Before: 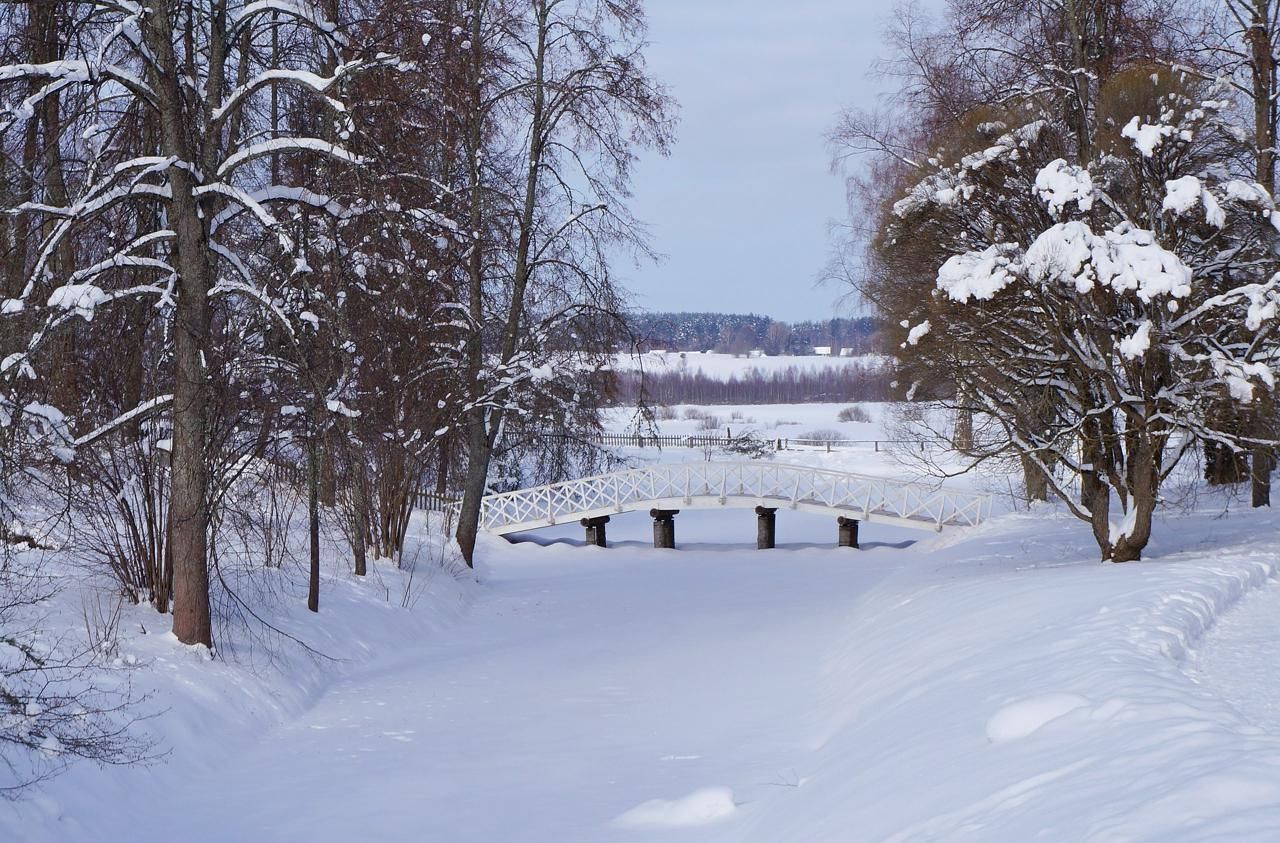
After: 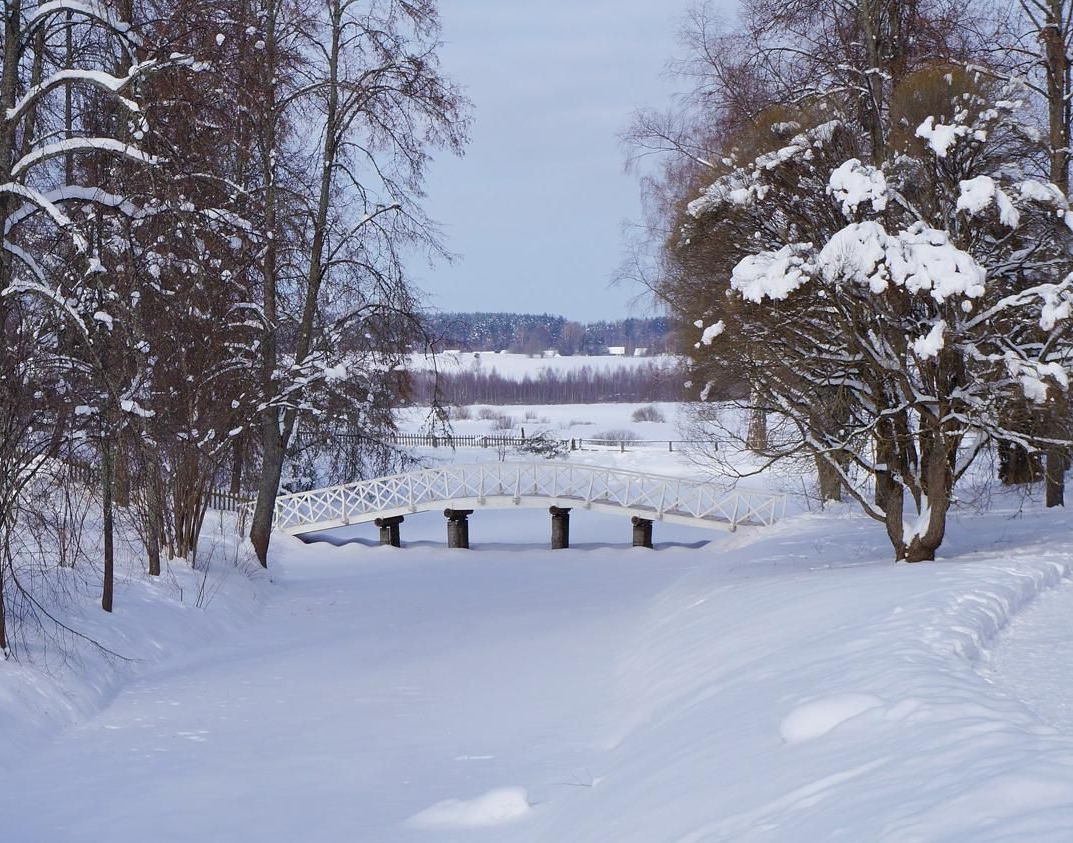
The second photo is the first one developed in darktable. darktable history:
shadows and highlights: shadows 25, highlights -25
crop: left 16.145%
